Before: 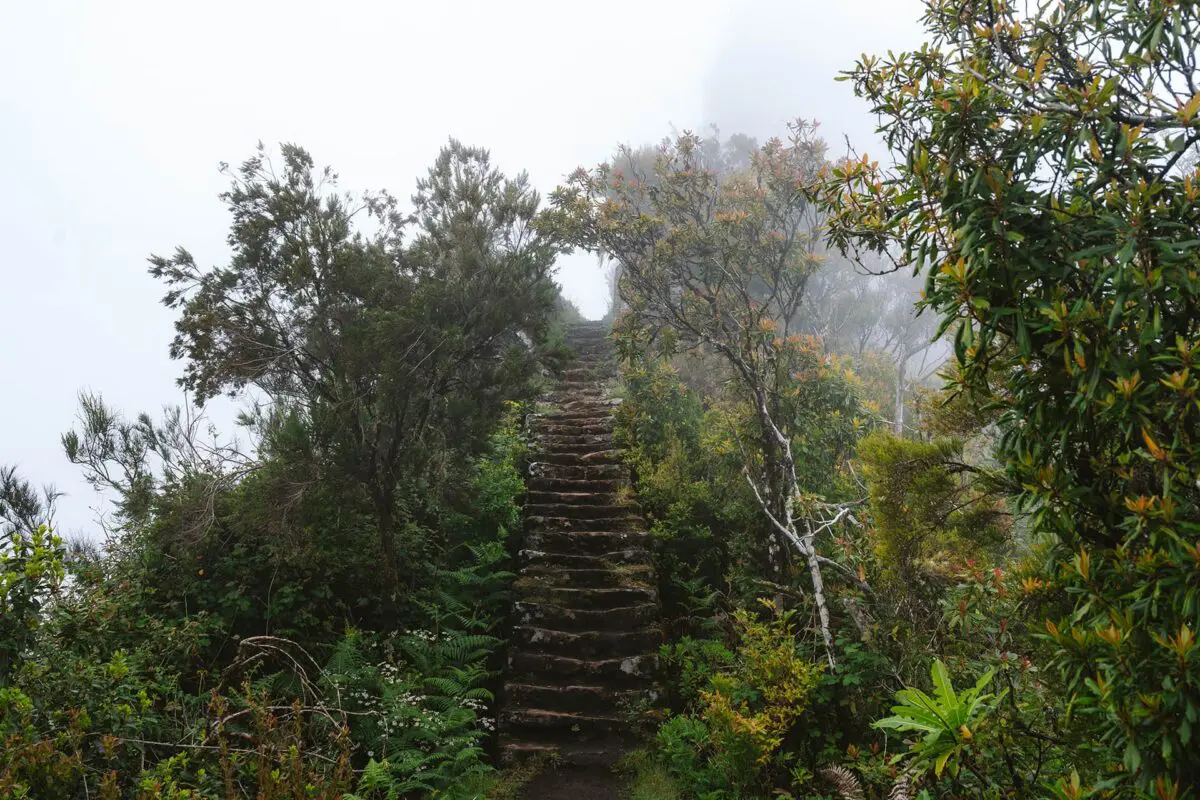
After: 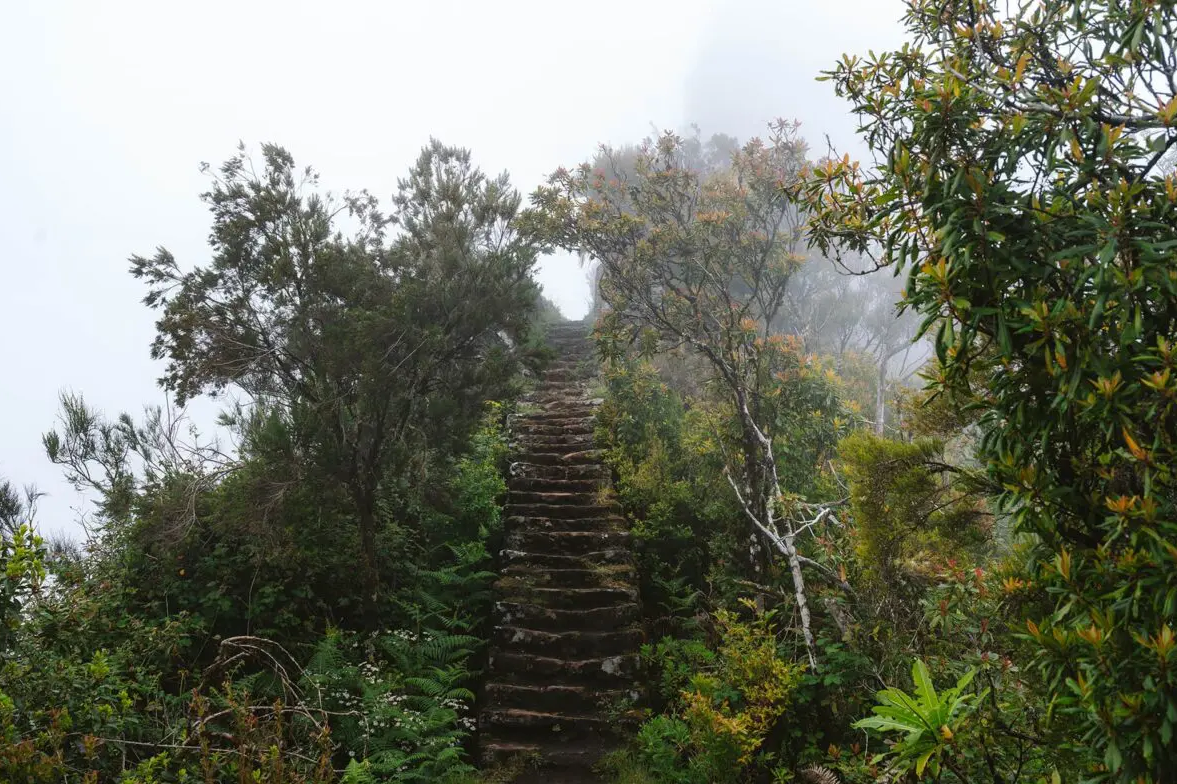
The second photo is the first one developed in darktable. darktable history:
crop: left 1.642%, right 0.271%, bottom 1.991%
